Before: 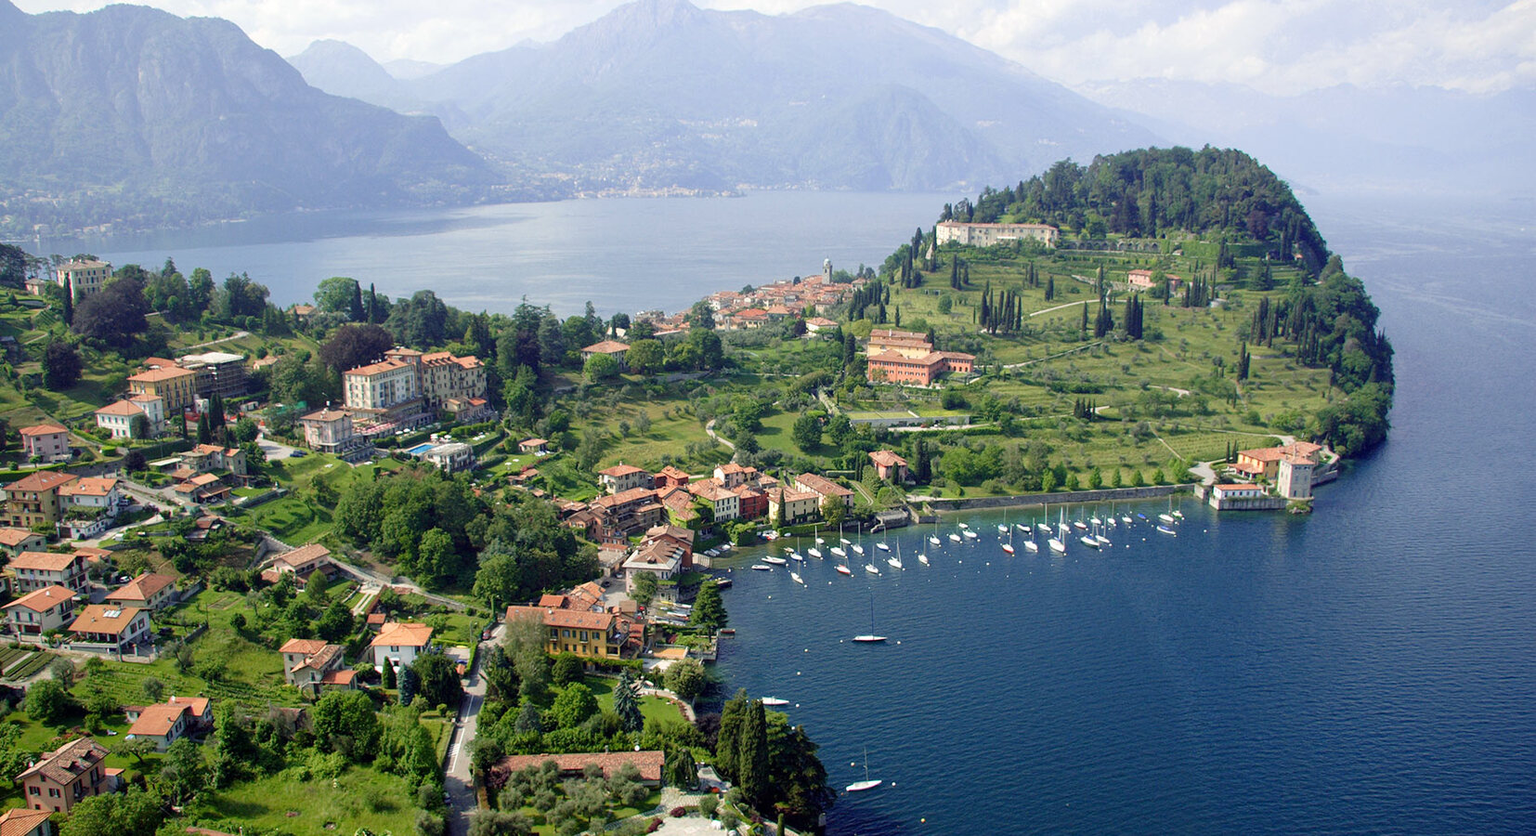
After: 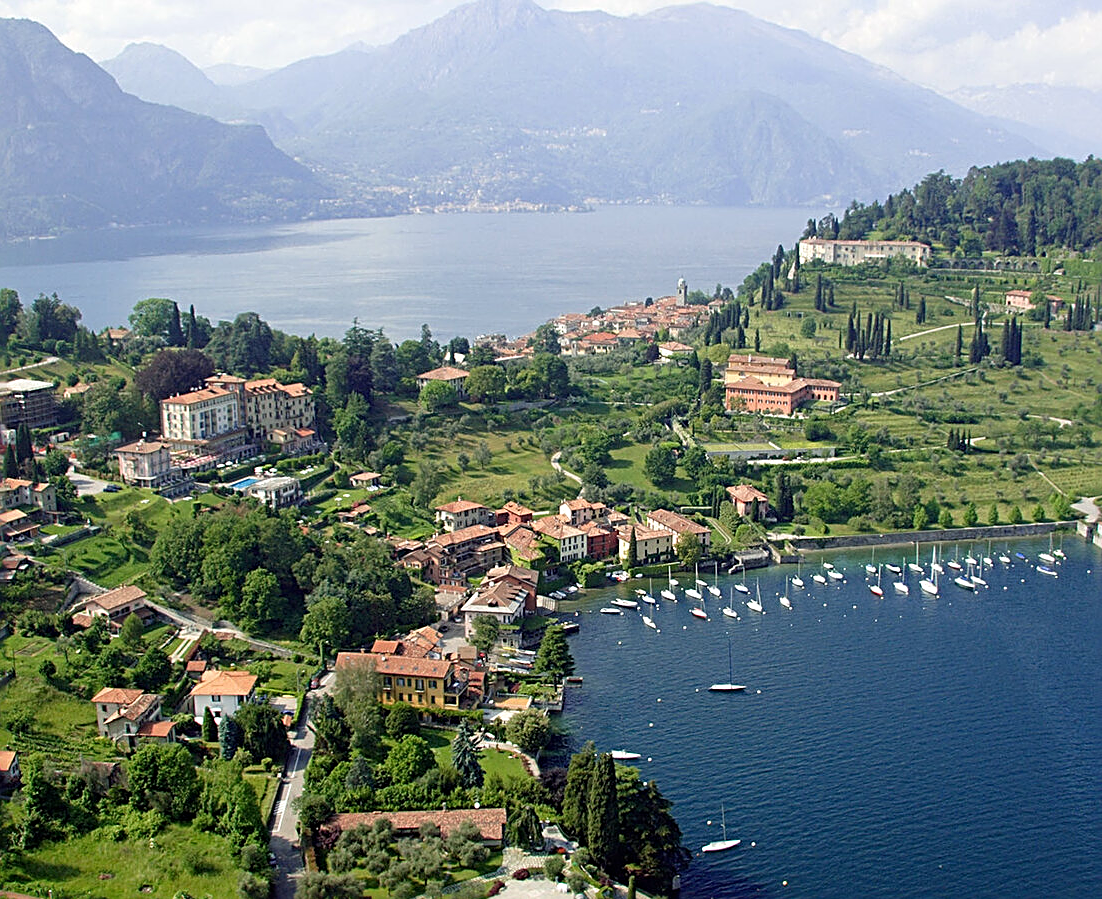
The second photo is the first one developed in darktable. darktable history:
crop and rotate: left 12.648%, right 20.685%
sharpen: radius 2.584, amount 0.688
